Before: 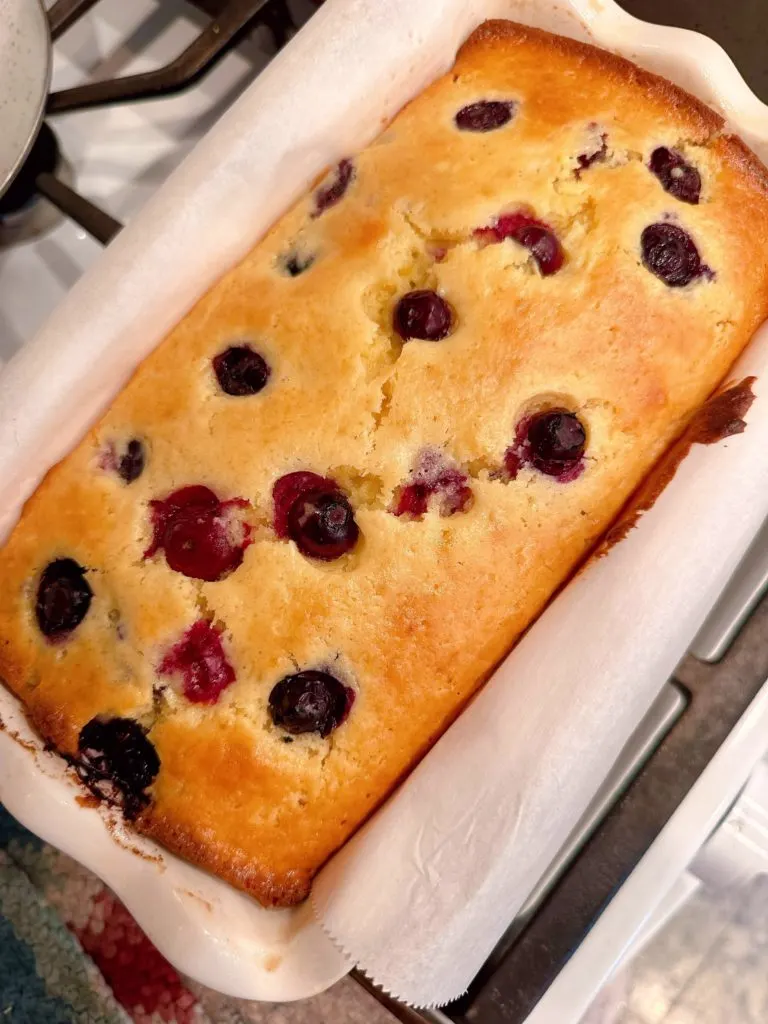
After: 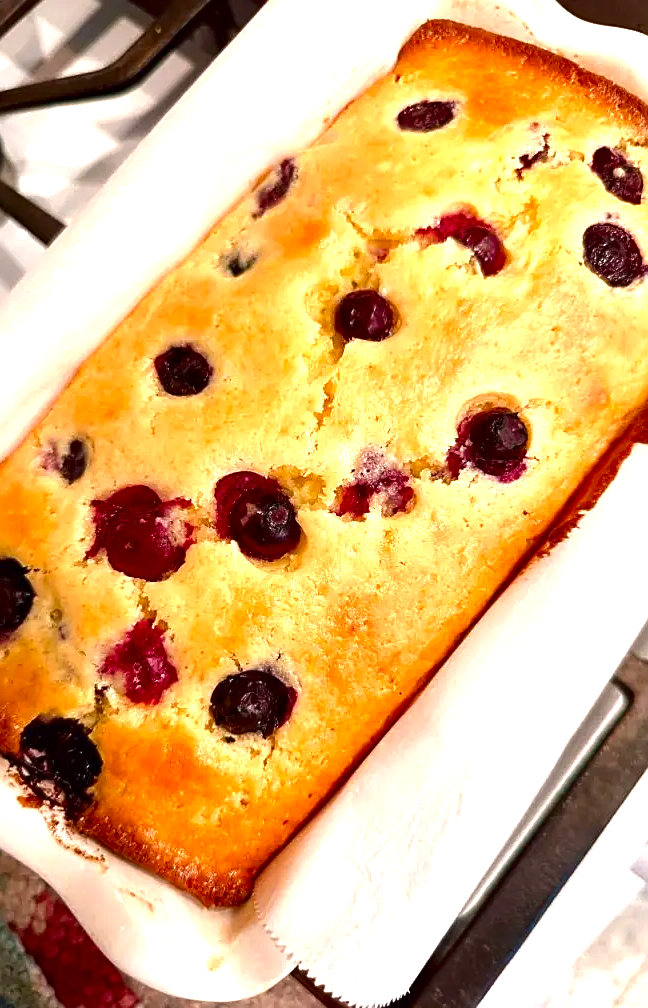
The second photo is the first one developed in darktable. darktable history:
exposure: black level correction 0, exposure 1 EV, compensate exposure bias true, compensate highlight preservation false
crop: left 7.598%, right 7.873%
sharpen: on, module defaults
contrast brightness saturation: brightness -0.2, saturation 0.08
